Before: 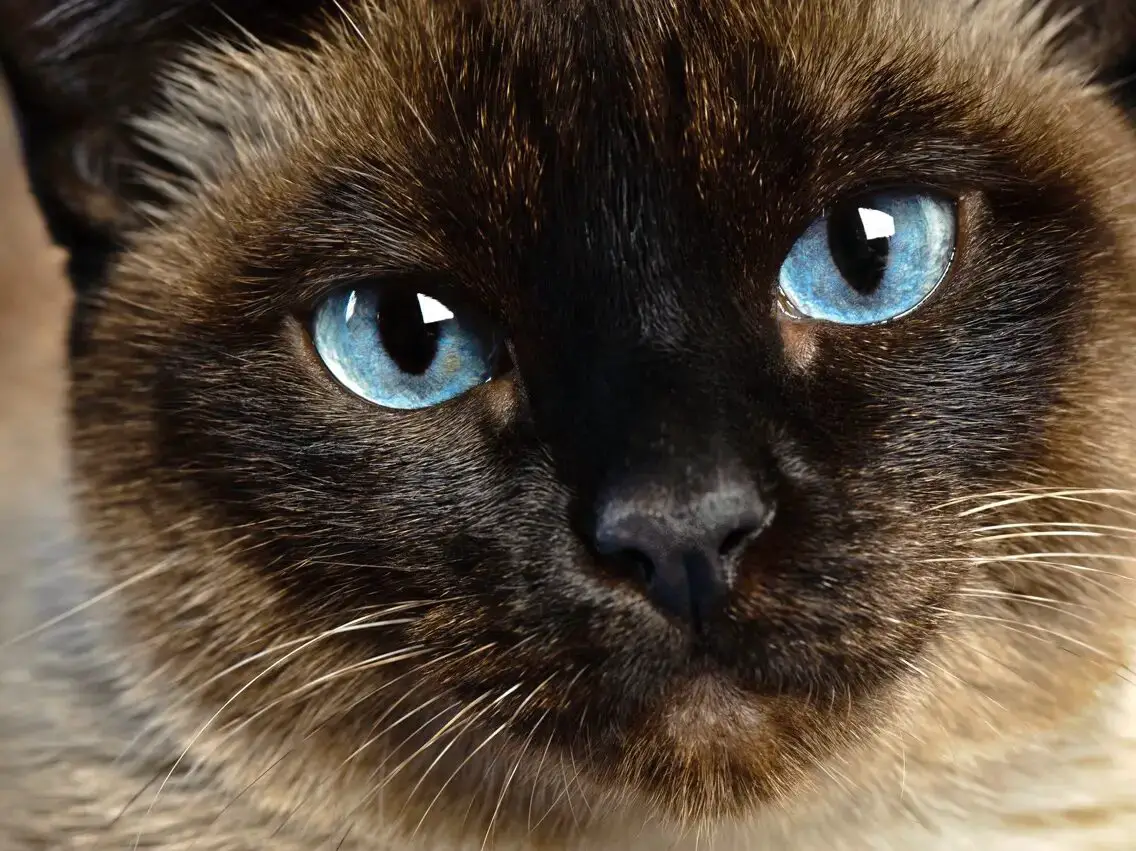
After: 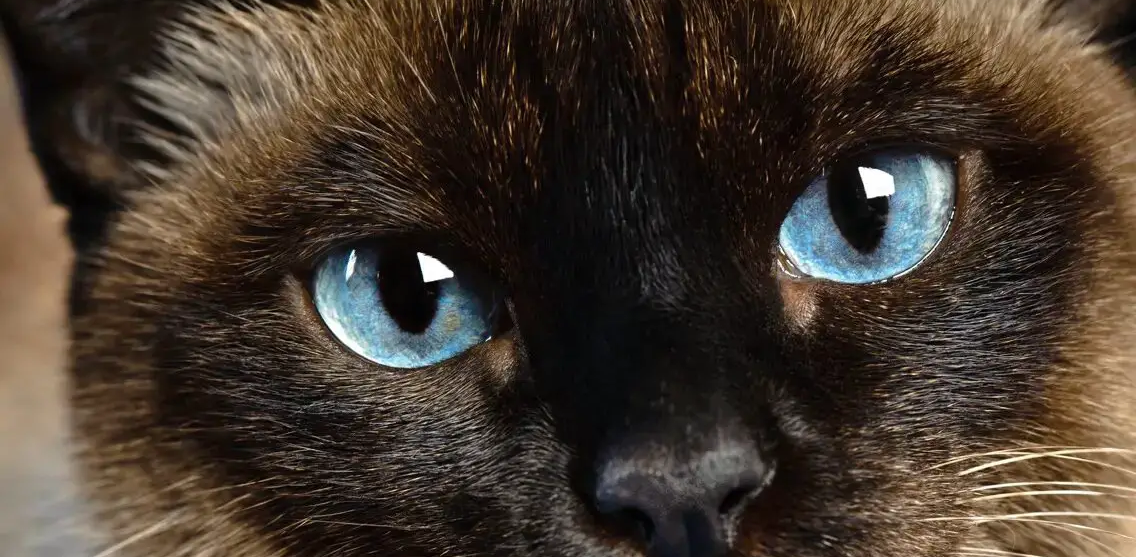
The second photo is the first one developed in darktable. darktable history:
crop and rotate: top 4.822%, bottom 29.649%
